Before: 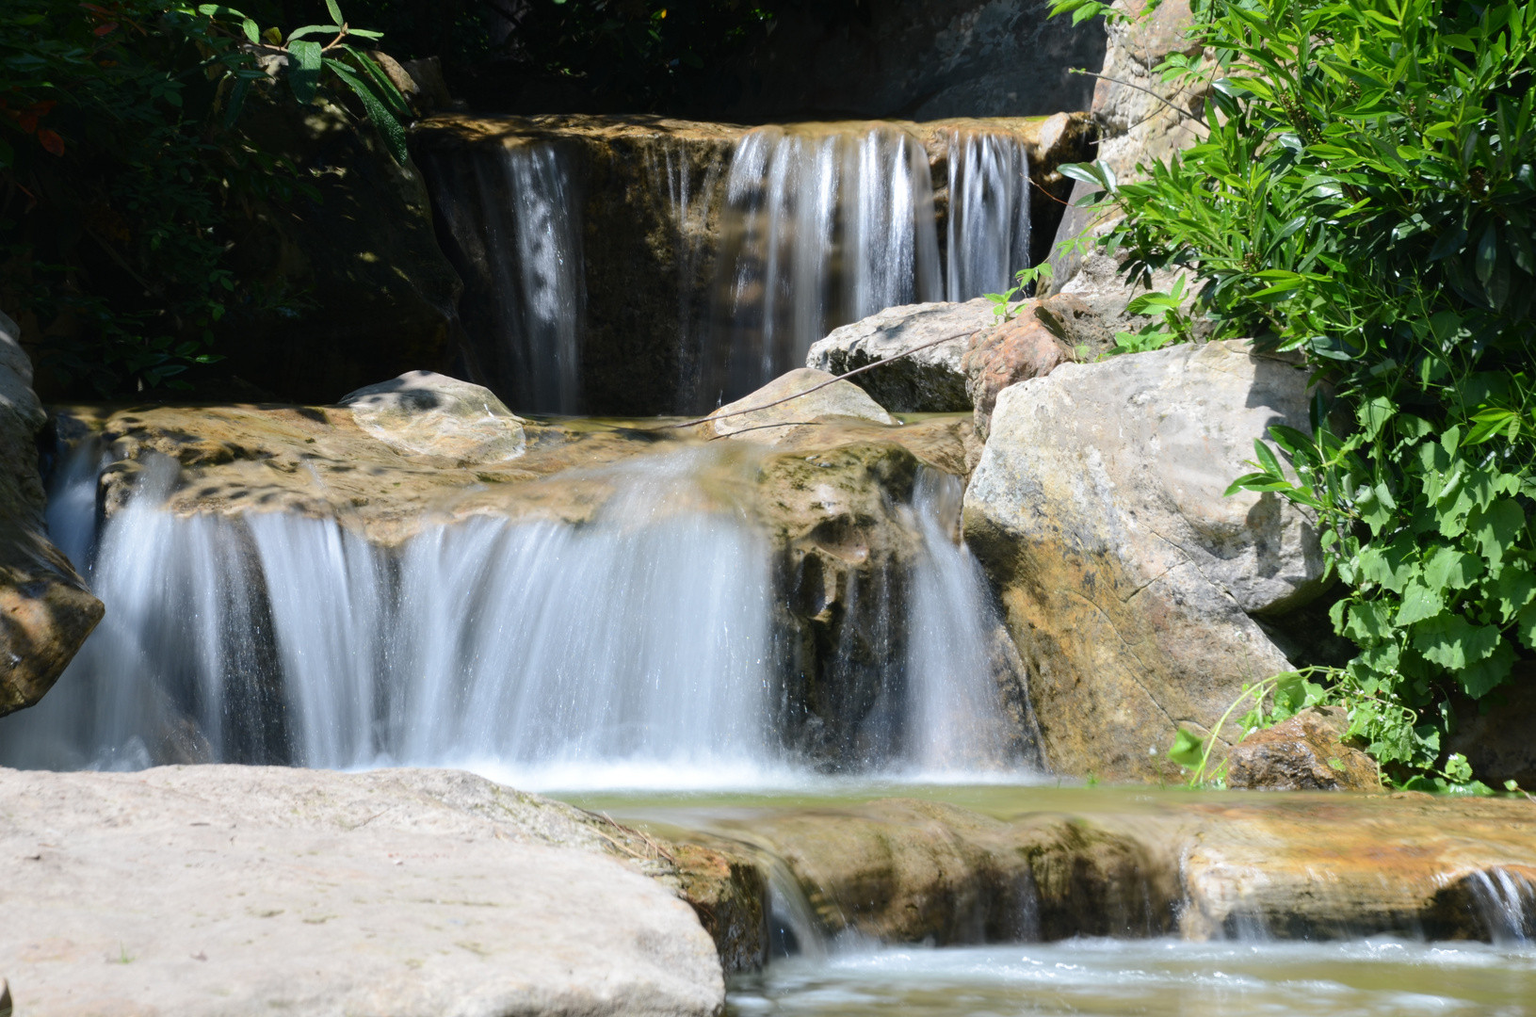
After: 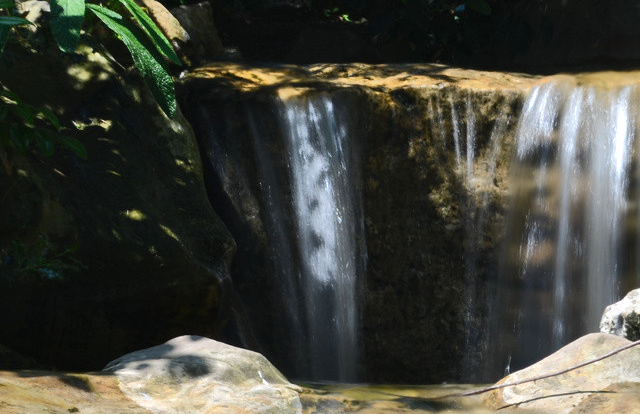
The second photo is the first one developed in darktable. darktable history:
crop: left 15.699%, top 5.439%, right 44.256%, bottom 56.172%
levels: white 99.91%, levels [0, 0.476, 0.951]
shadows and highlights: soften with gaussian
